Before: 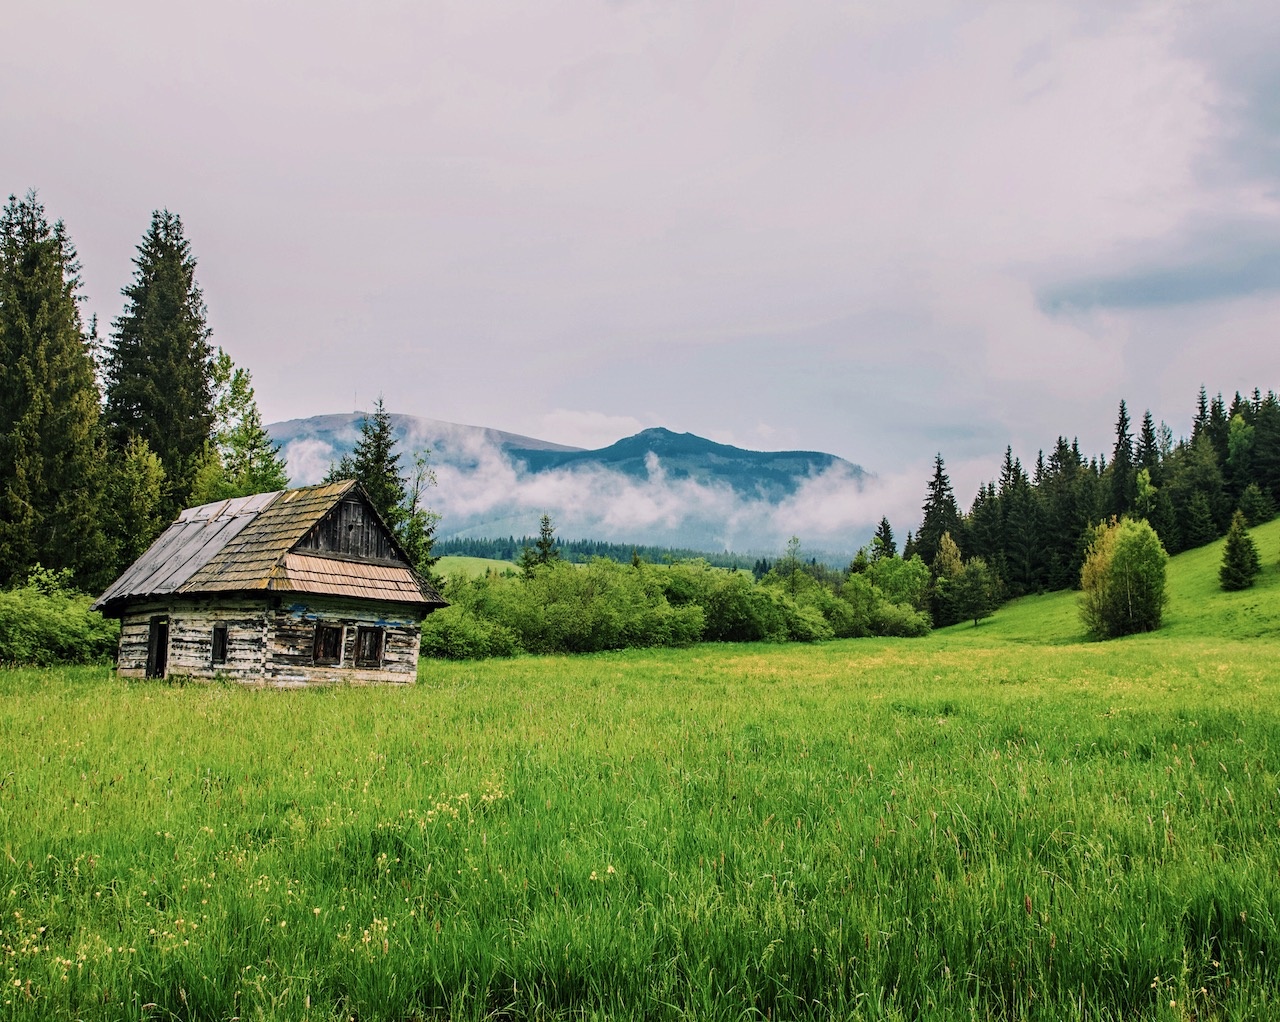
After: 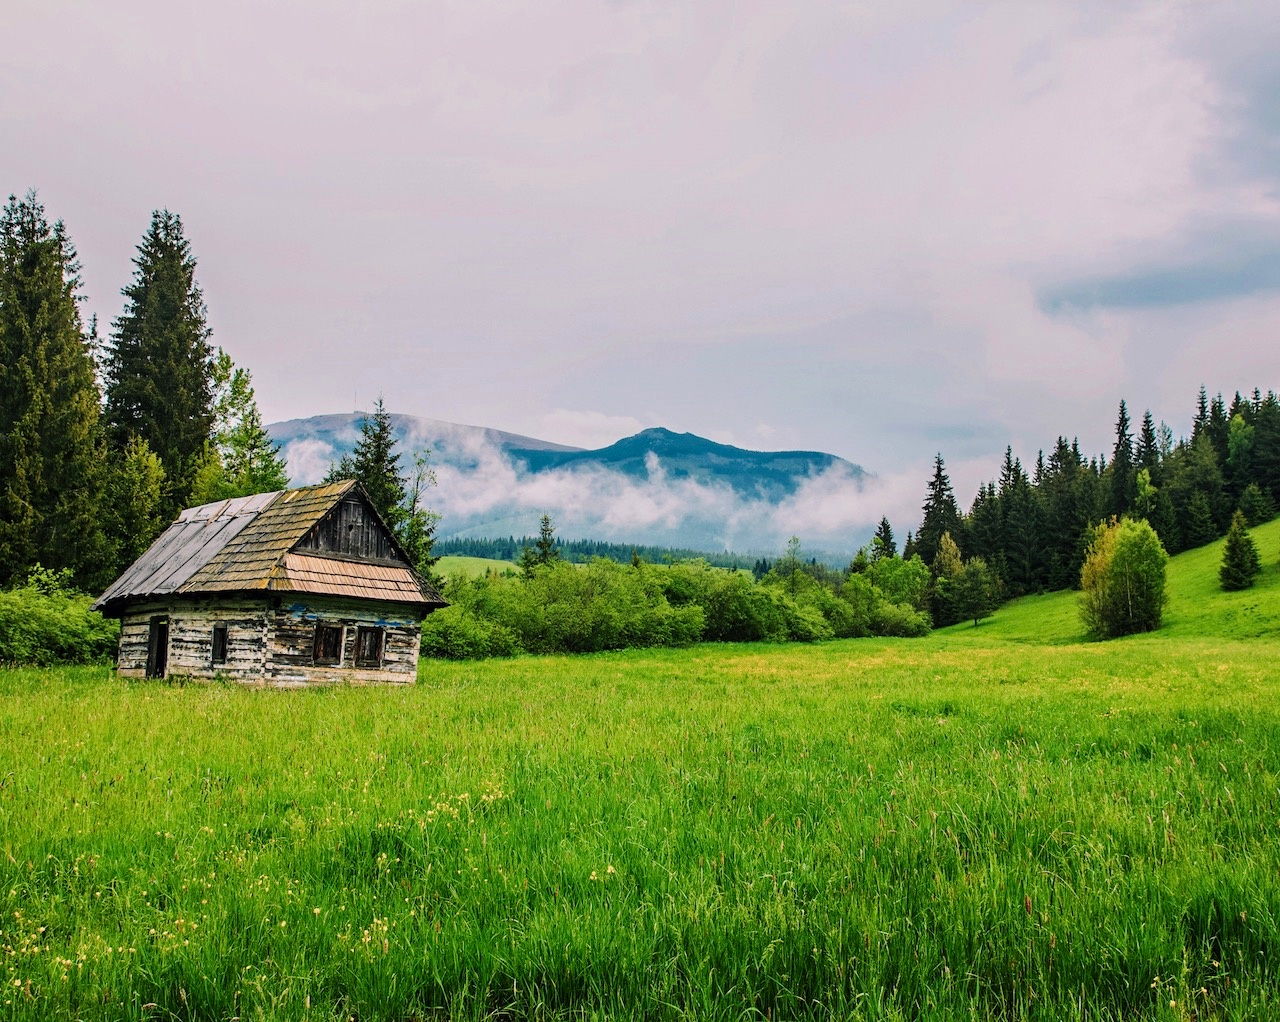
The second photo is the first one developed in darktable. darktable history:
contrast brightness saturation: saturation 0.185
